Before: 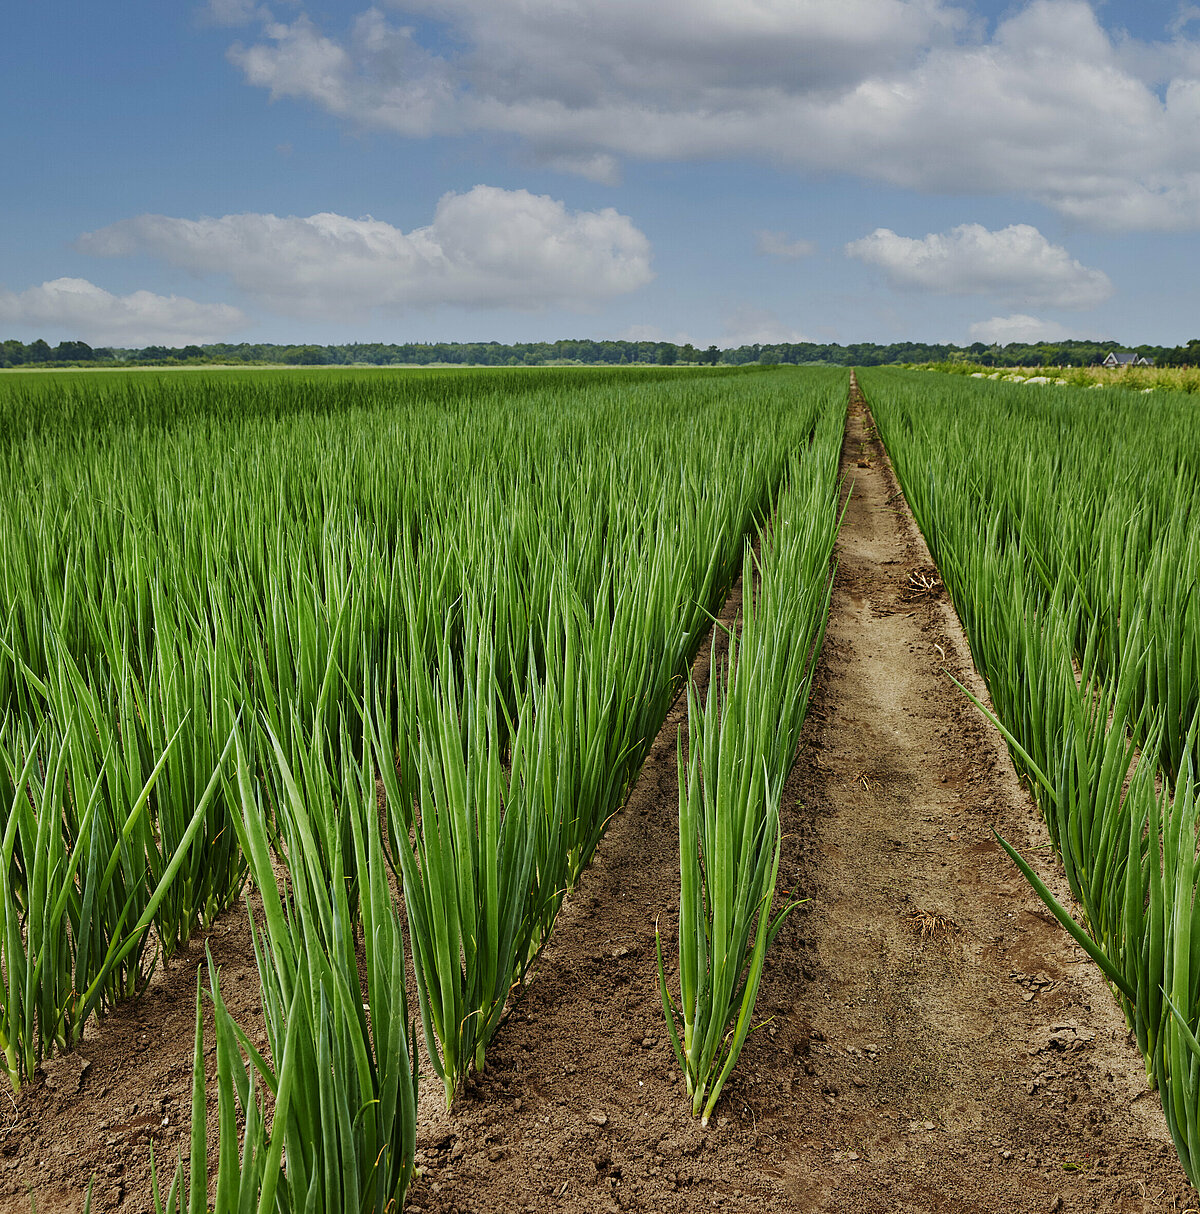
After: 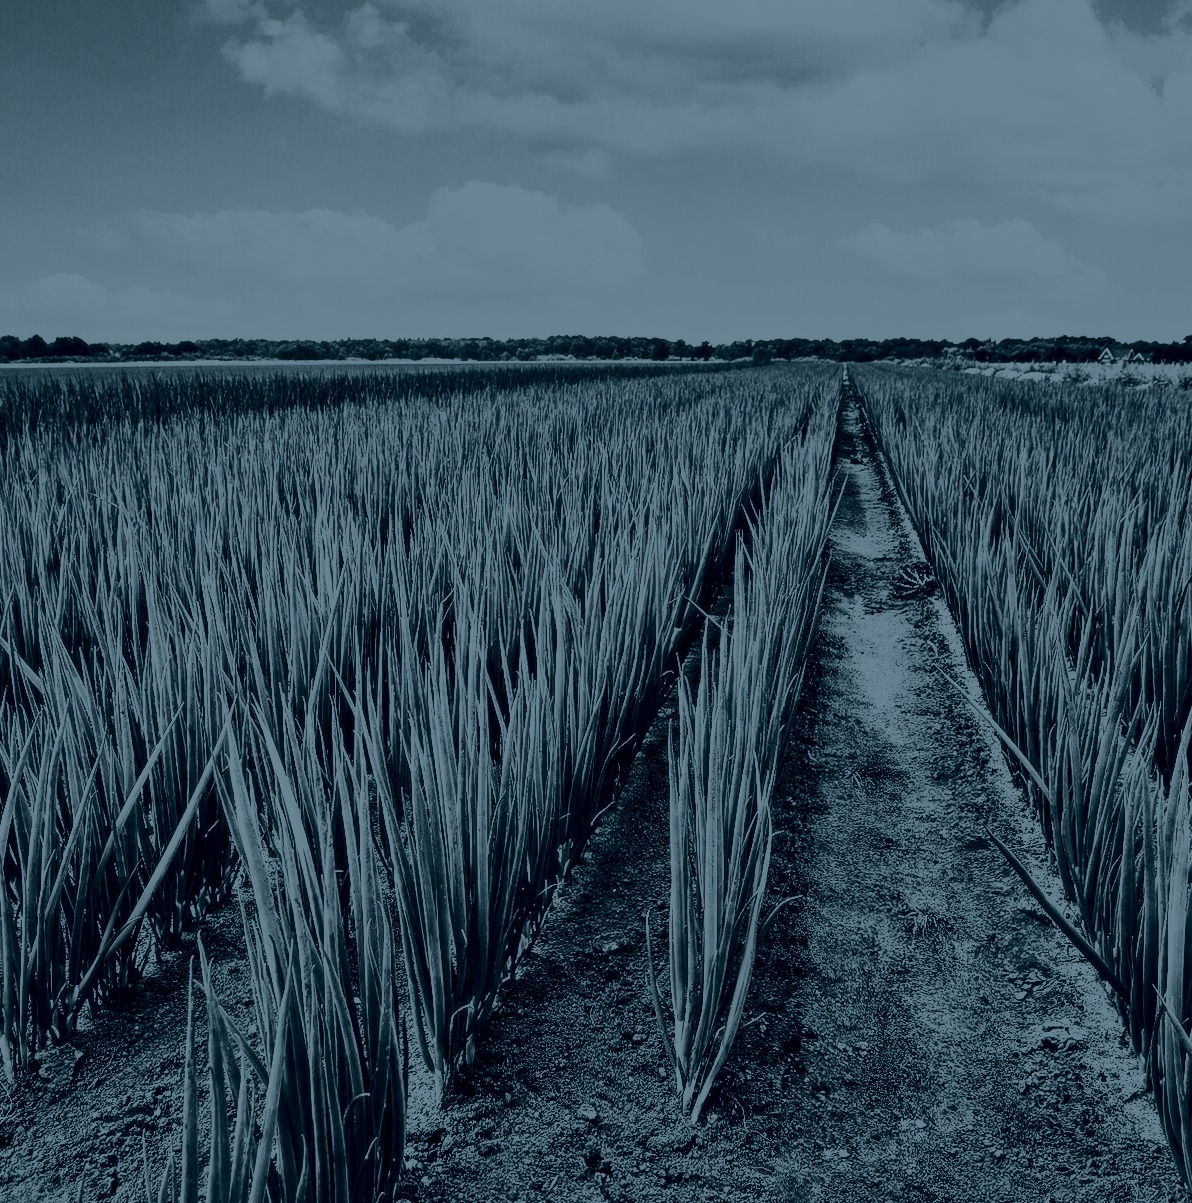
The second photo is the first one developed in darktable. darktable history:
levels: levels [0, 0.478, 1]
filmic rgb: black relative exposure -14.19 EV, white relative exposure 3.39 EV, hardness 7.89, preserve chrominance max RGB
contrast brightness saturation: contrast 0.93, brightness 0.2
velvia: on, module defaults
colorize: hue 194.4°, saturation 29%, source mix 61.75%, lightness 3.98%, version 1
rotate and perspective: rotation 0.192°, lens shift (horizontal) -0.015, crop left 0.005, crop right 0.996, crop top 0.006, crop bottom 0.99
soften: size 10%, saturation 50%, brightness 0.2 EV, mix 10%
exposure: exposure 0.078 EV, compensate highlight preservation false
